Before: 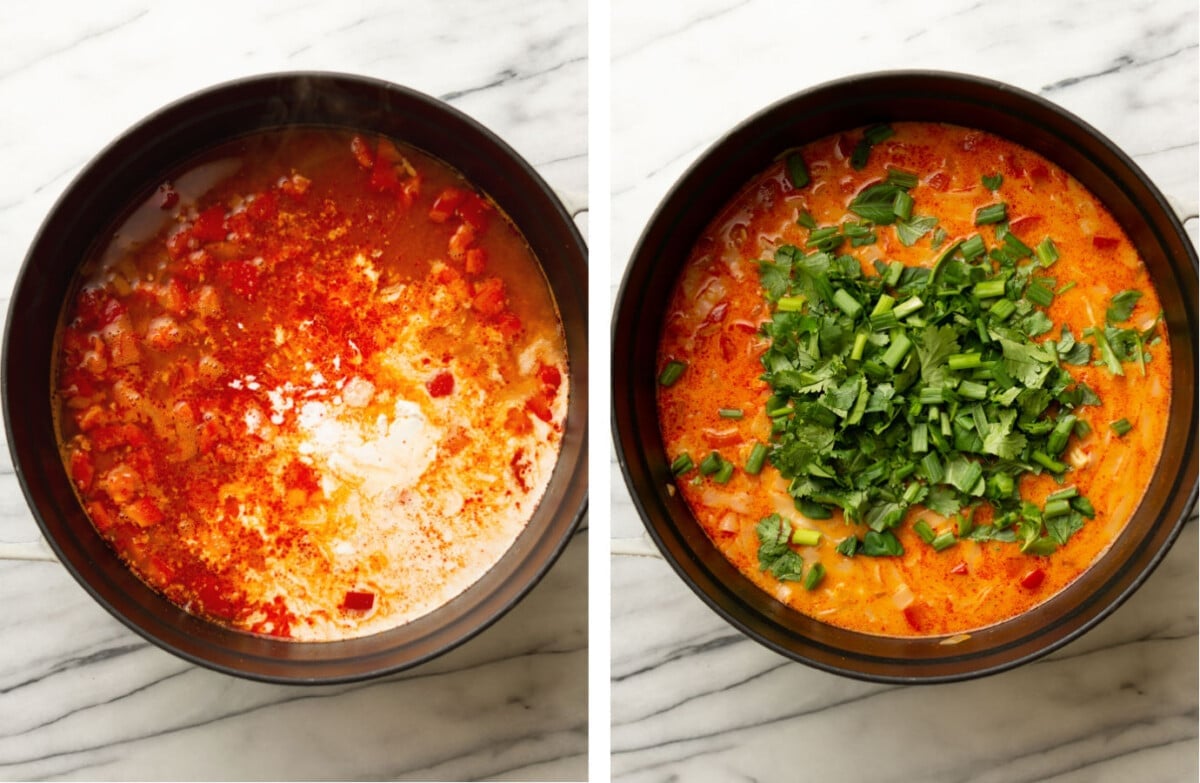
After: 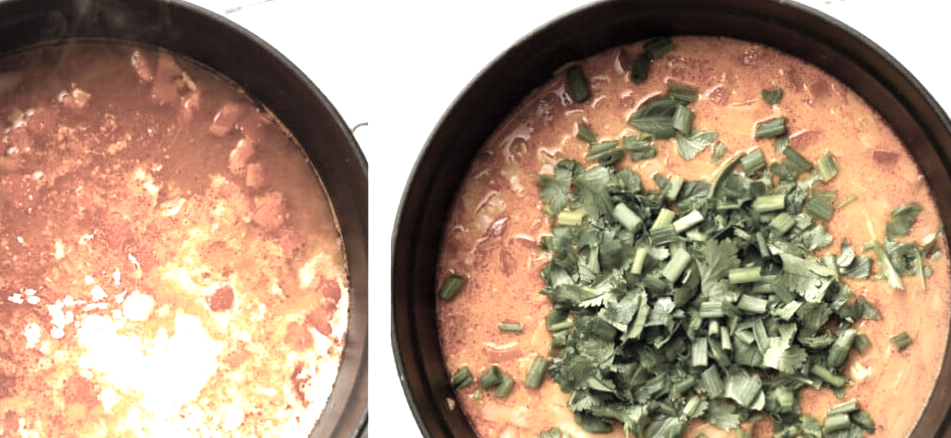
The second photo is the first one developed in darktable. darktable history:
vignetting: fall-off start 91.76%, center (-0.077, 0.062)
crop: left 18.337%, top 11.098%, right 2.367%, bottom 32.938%
exposure: exposure 1.256 EV, compensate highlight preservation false
color zones: curves: ch0 [(0, 0.613) (0.01, 0.613) (0.245, 0.448) (0.498, 0.529) (0.642, 0.665) (0.879, 0.777) (0.99, 0.613)]; ch1 [(0, 0.035) (0.121, 0.189) (0.259, 0.197) (0.415, 0.061) (0.589, 0.022) (0.732, 0.022) (0.857, 0.026) (0.991, 0.053)]
